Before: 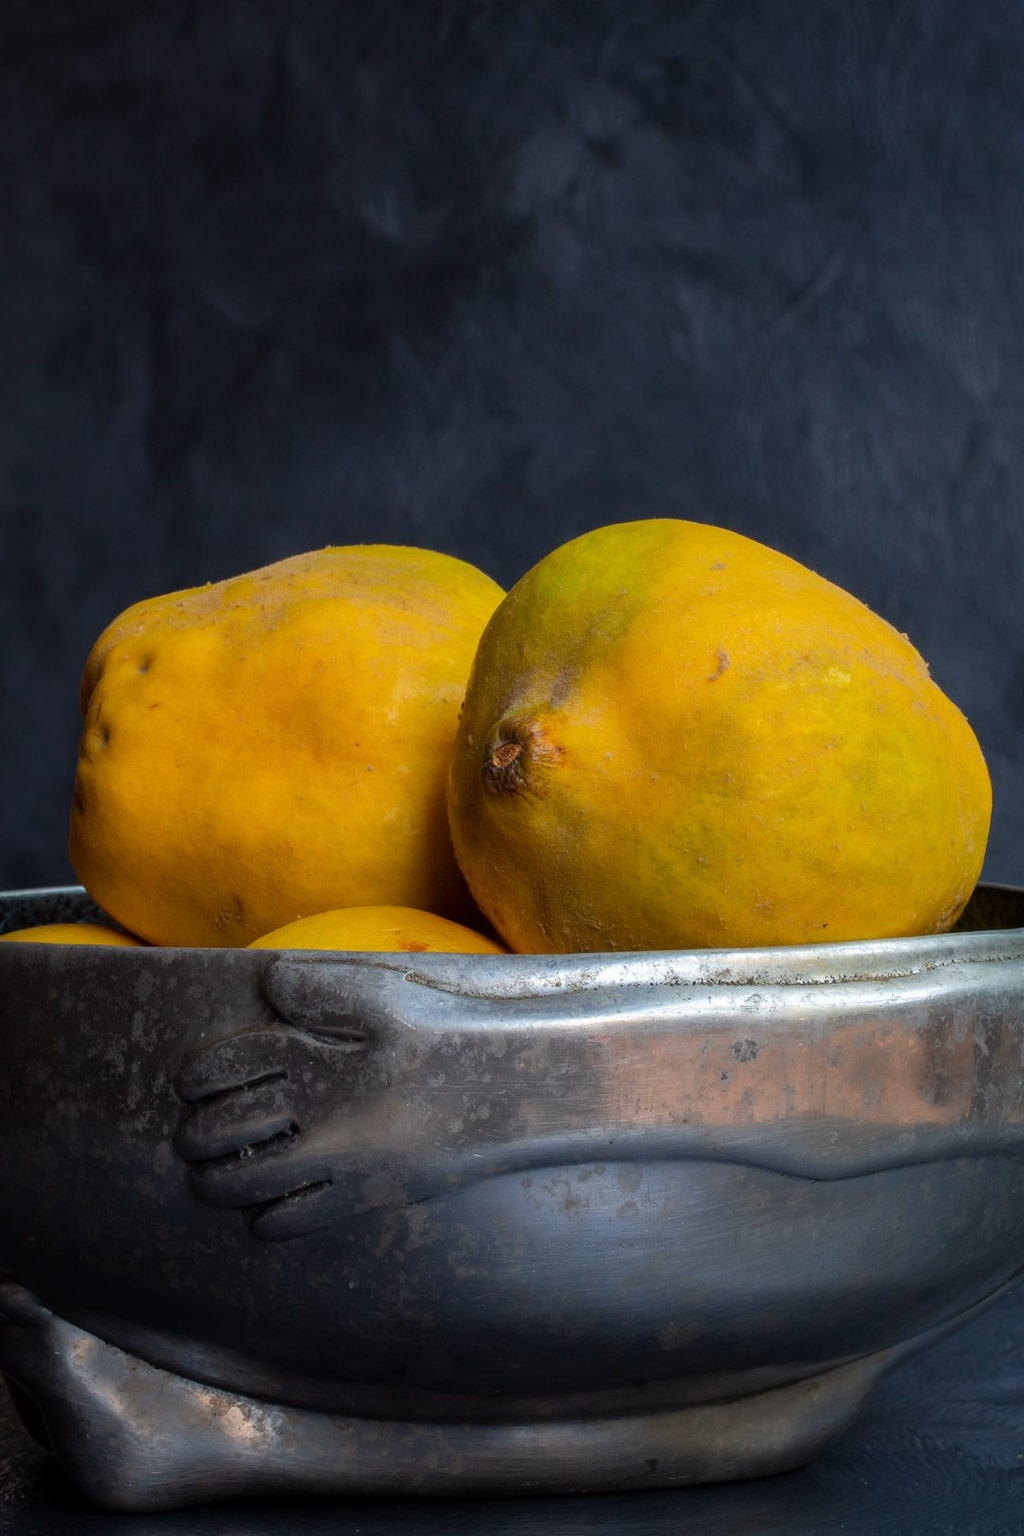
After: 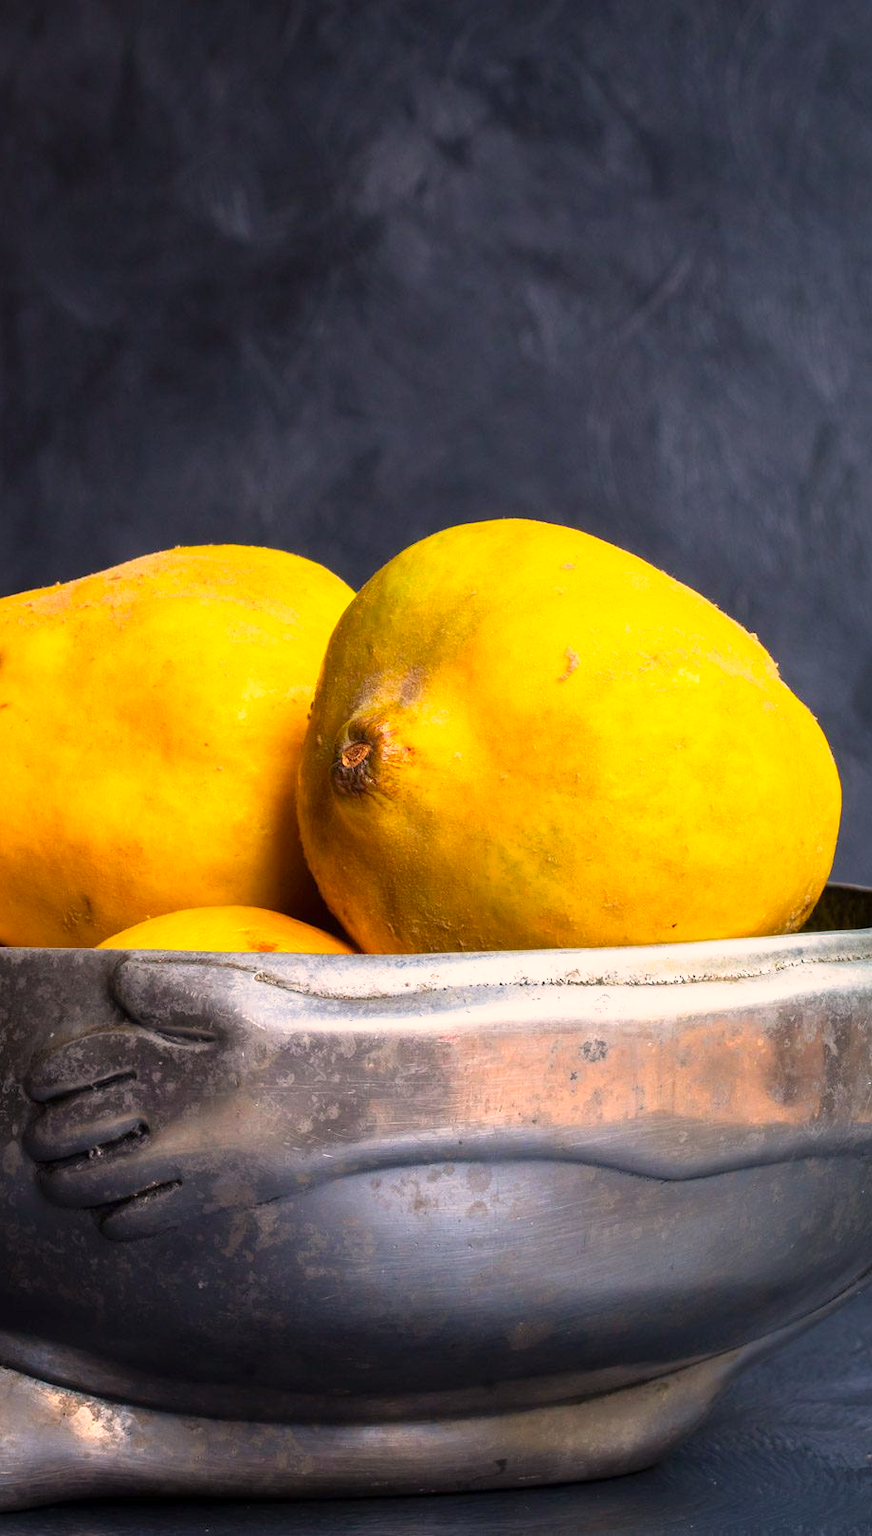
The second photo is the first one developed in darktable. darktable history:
crop and rotate: left 14.789%
base curve: curves: ch0 [(0, 0) (0.495, 0.917) (1, 1)], preserve colors none
color correction: highlights a* 11.21, highlights b* 11.57
